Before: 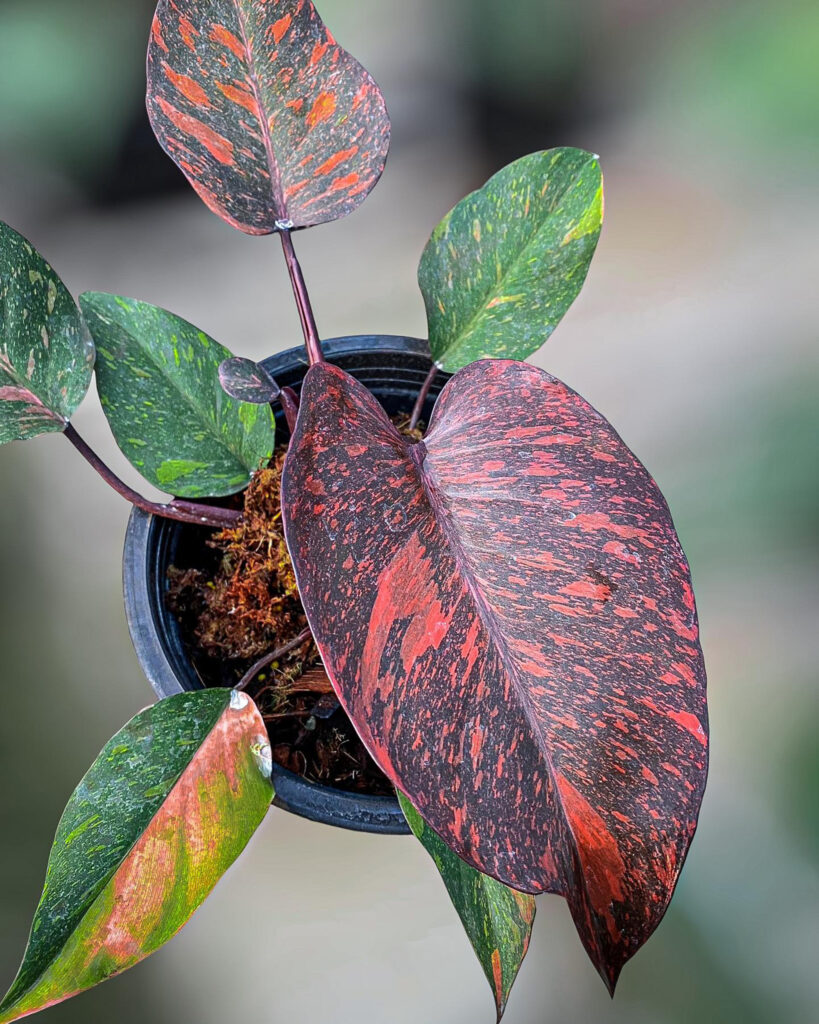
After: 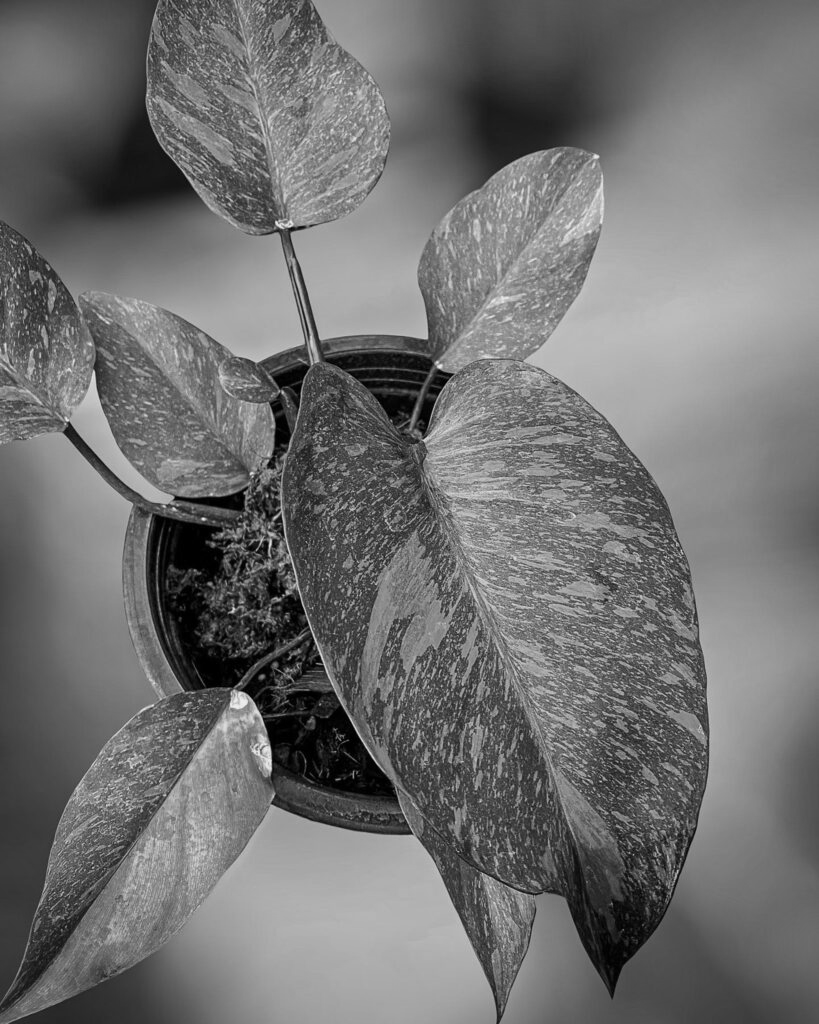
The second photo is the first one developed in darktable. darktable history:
monochrome: a -74.22, b 78.2
vignetting: on, module defaults
